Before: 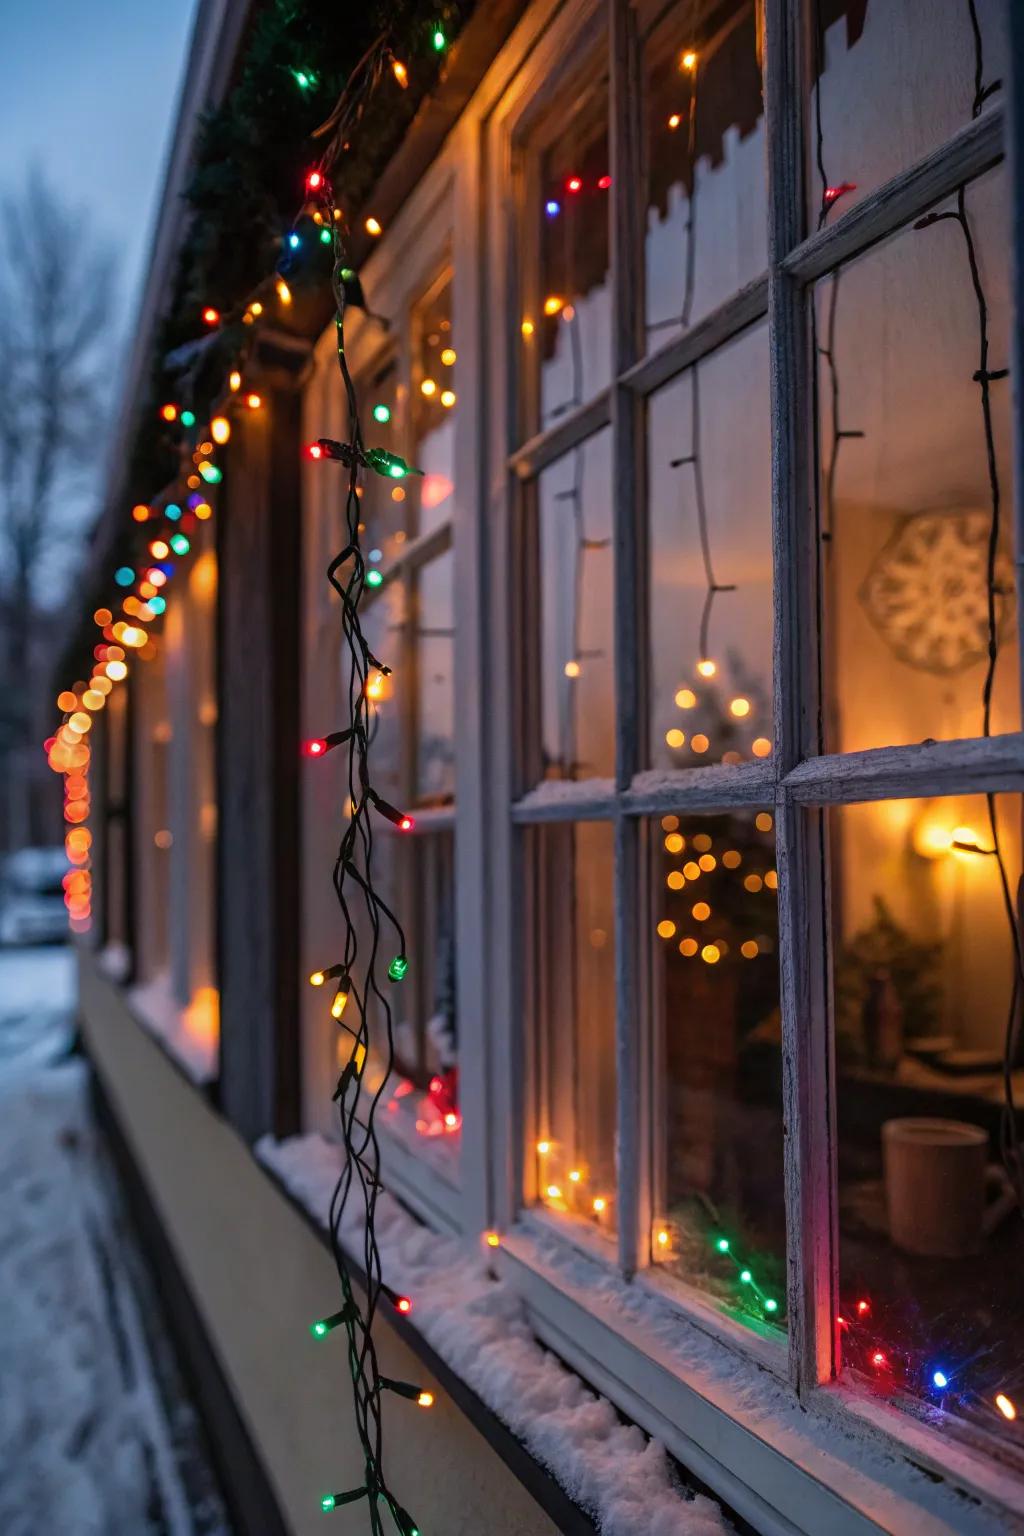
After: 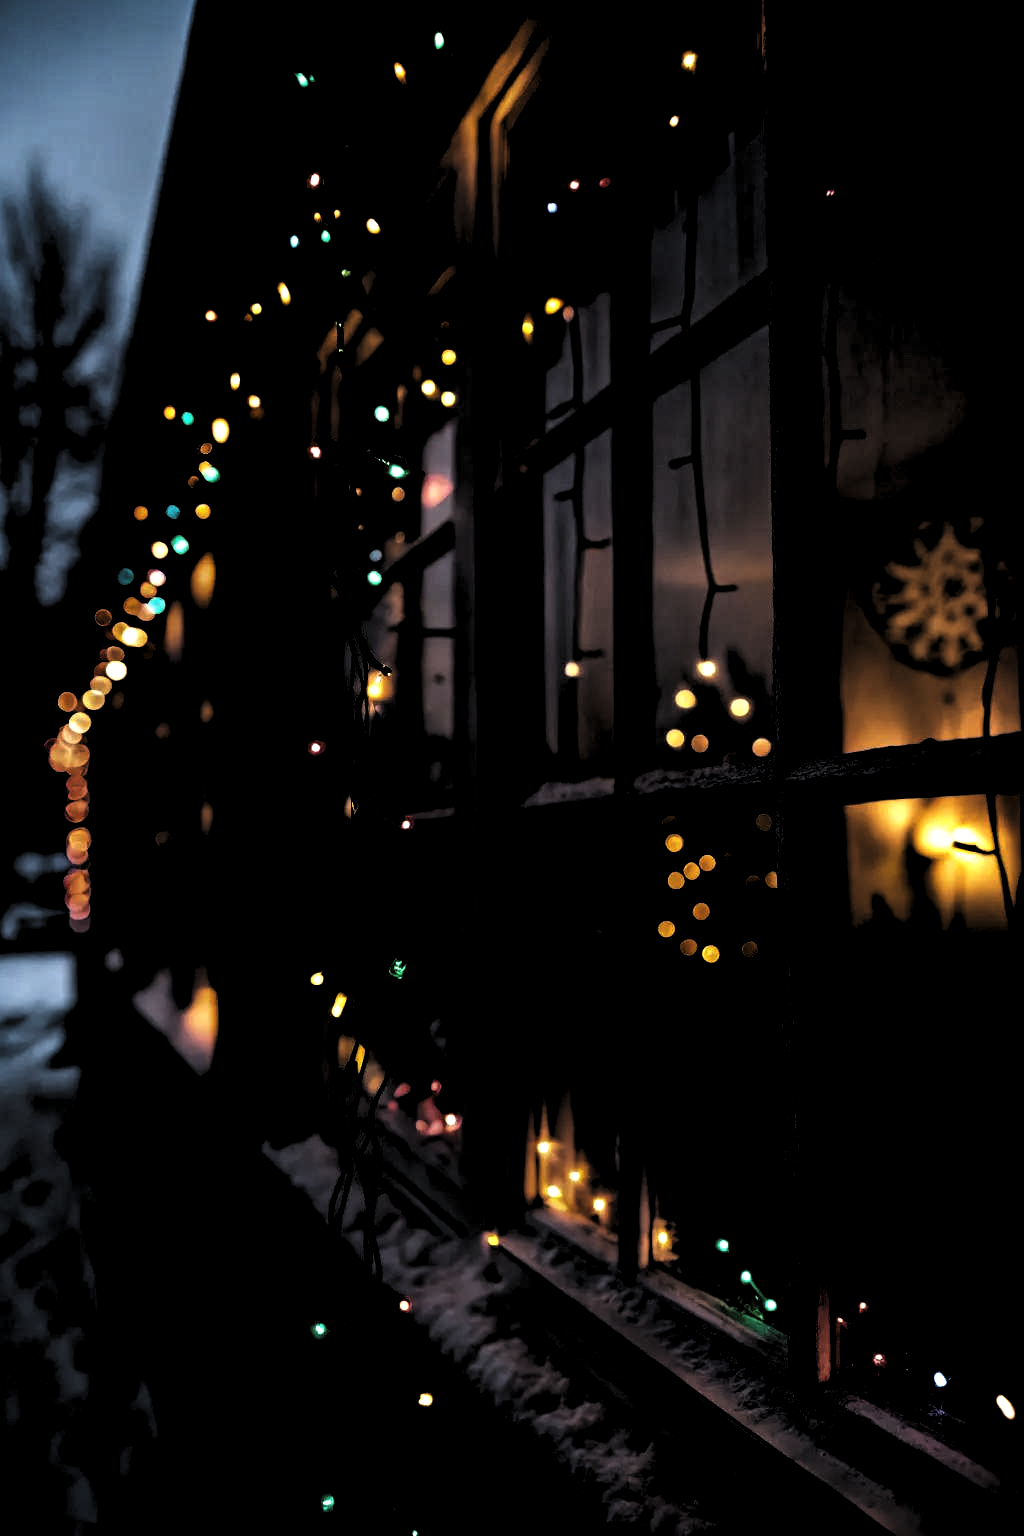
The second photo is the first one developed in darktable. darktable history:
levels: levels [0.514, 0.759, 1]
exposure: black level correction 0, exposure 0.5 EV, compensate highlight preservation false
